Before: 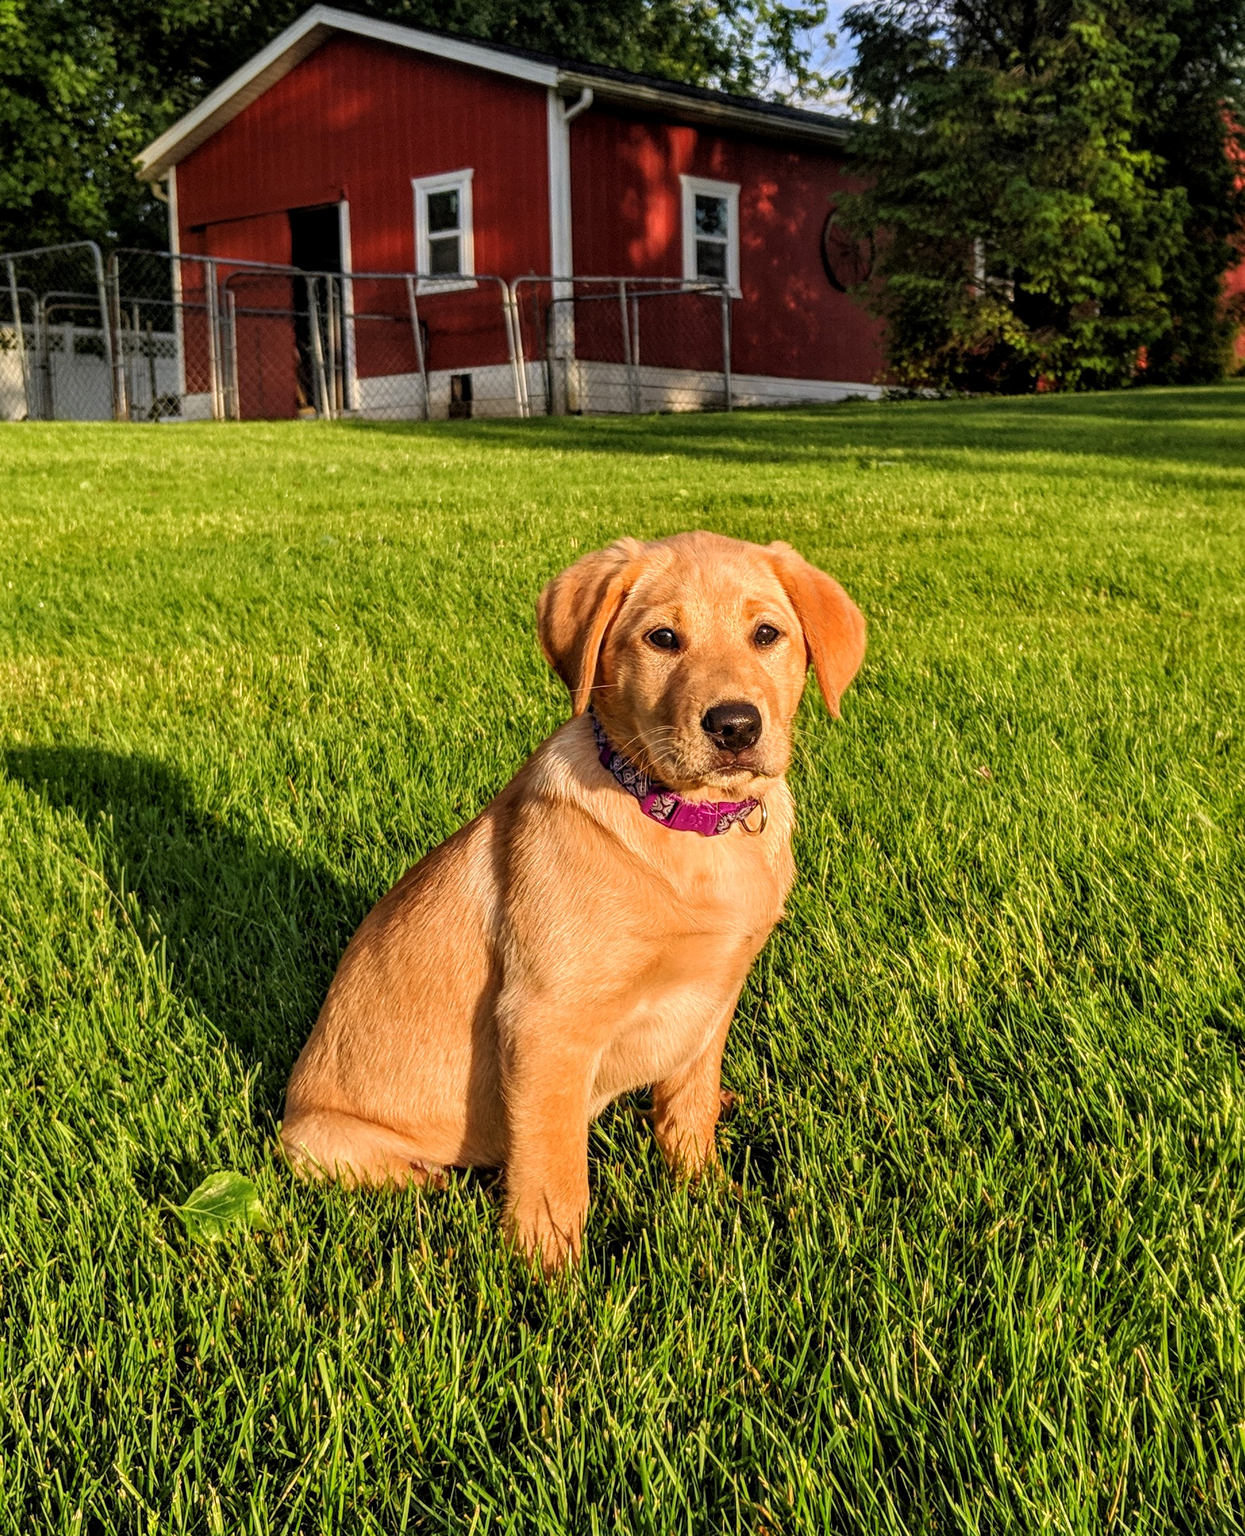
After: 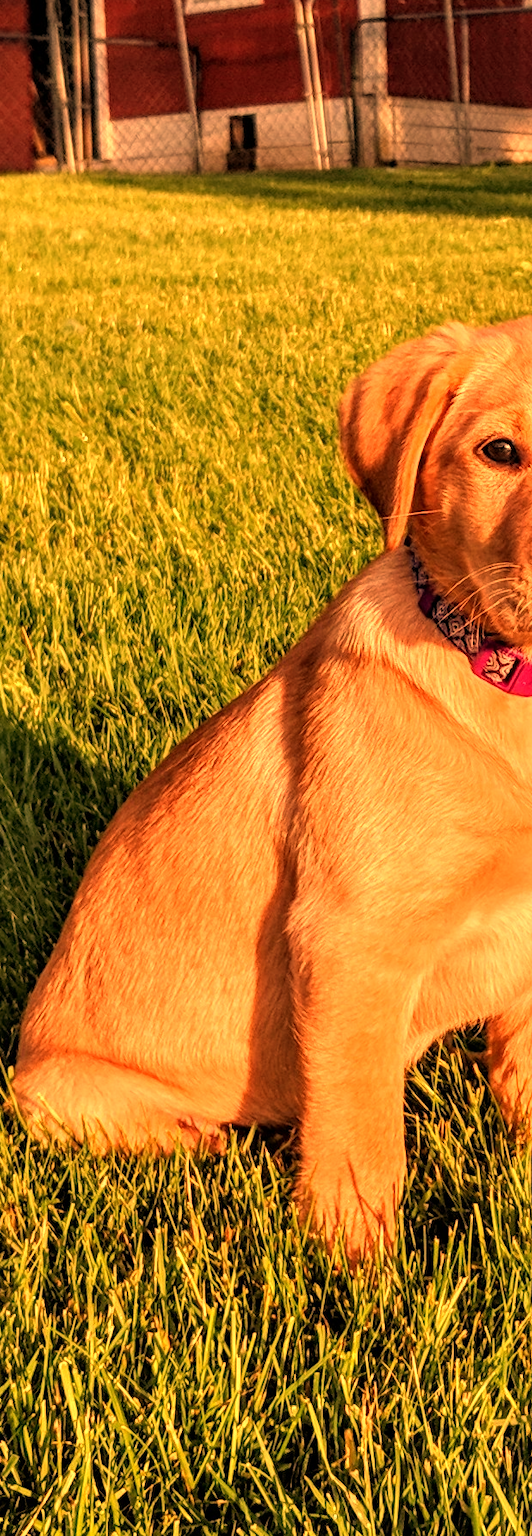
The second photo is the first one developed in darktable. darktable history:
white balance: red 1.467, blue 0.684
crop and rotate: left 21.77%, top 18.528%, right 44.676%, bottom 2.997%
